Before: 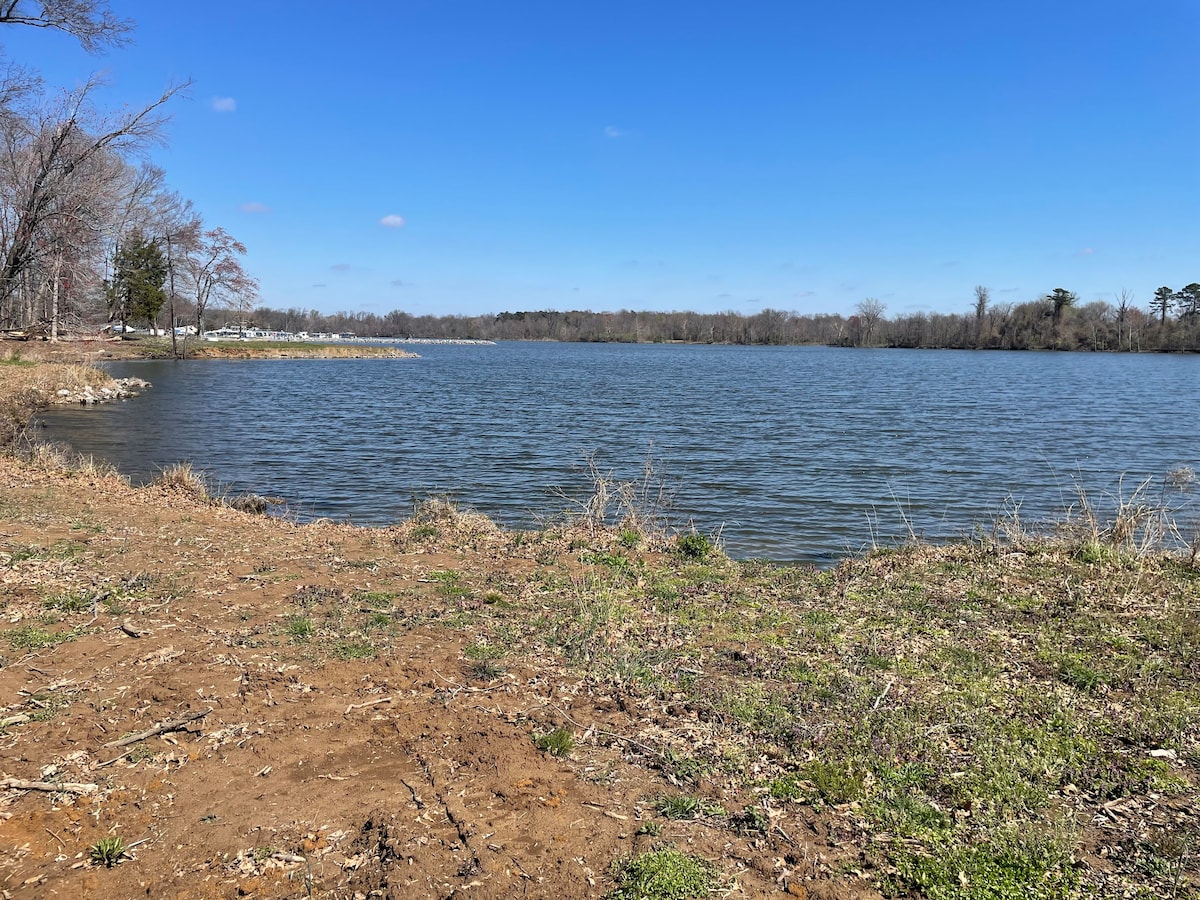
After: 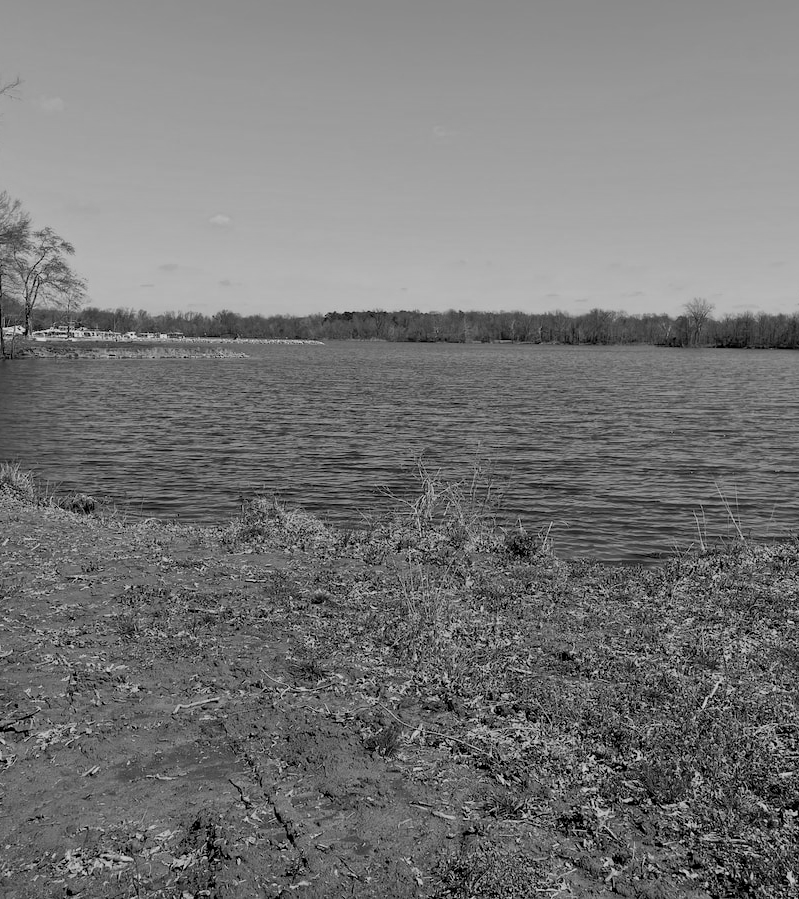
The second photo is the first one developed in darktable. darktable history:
crop and rotate: left 14.385%, right 18.948%
exposure: black level correction 0.011, exposure -0.478 EV, compensate highlight preservation false
color calibration: output gray [0.246, 0.254, 0.501, 0], gray › normalize channels true, illuminant same as pipeline (D50), adaptation XYZ, x 0.346, y 0.359, gamut compression 0
